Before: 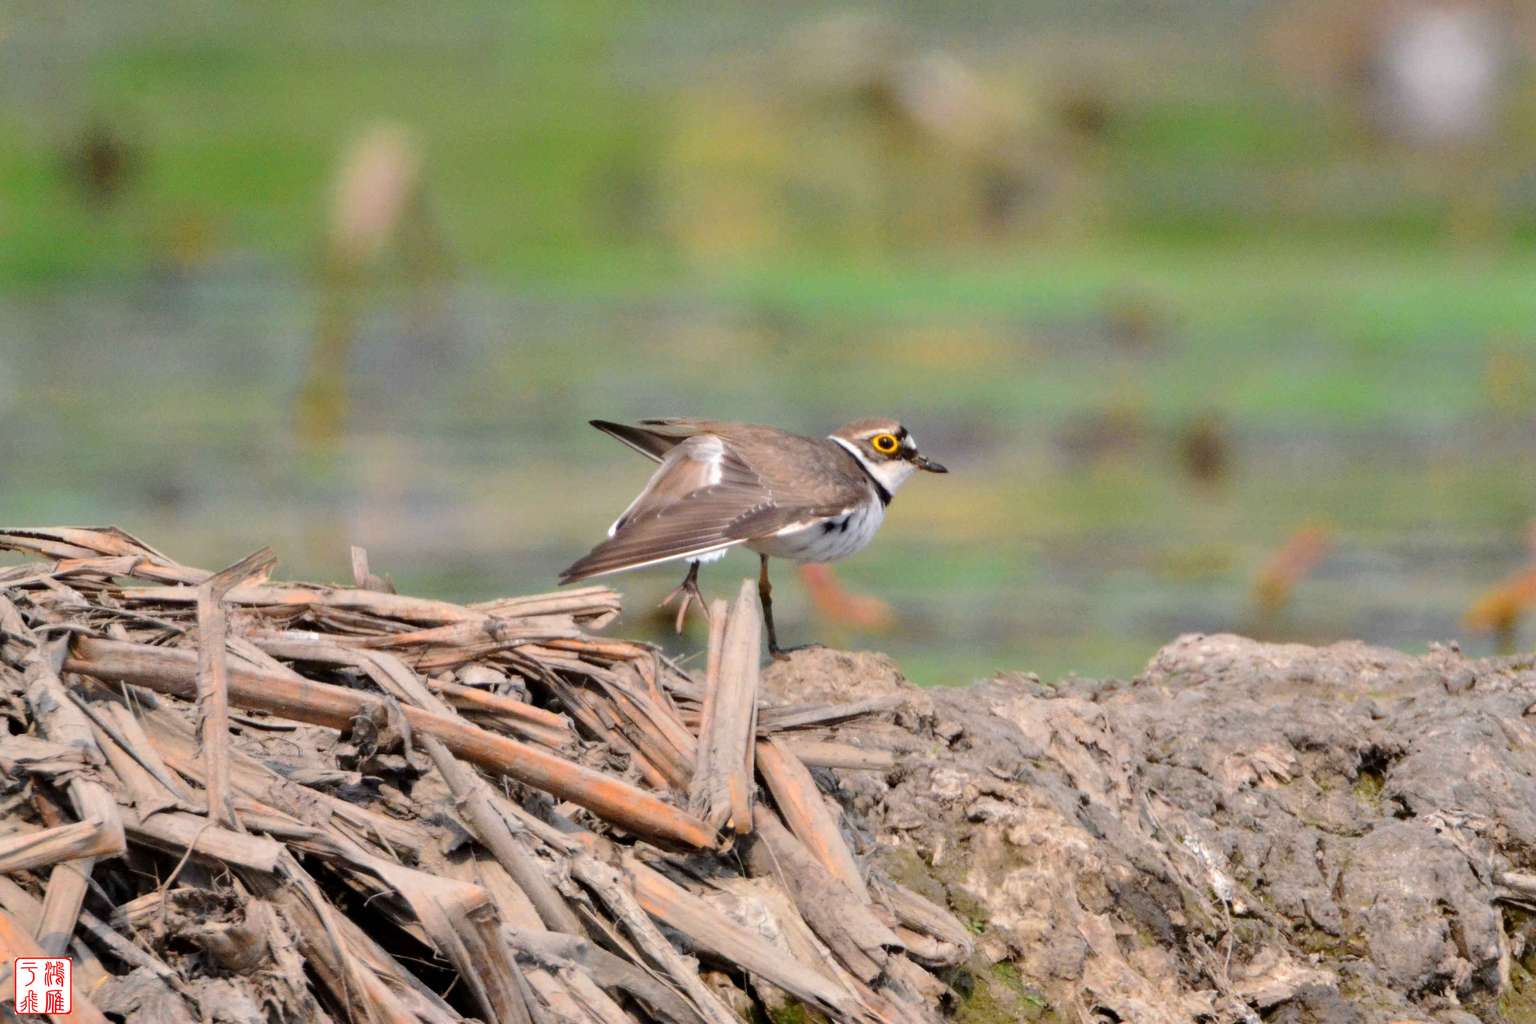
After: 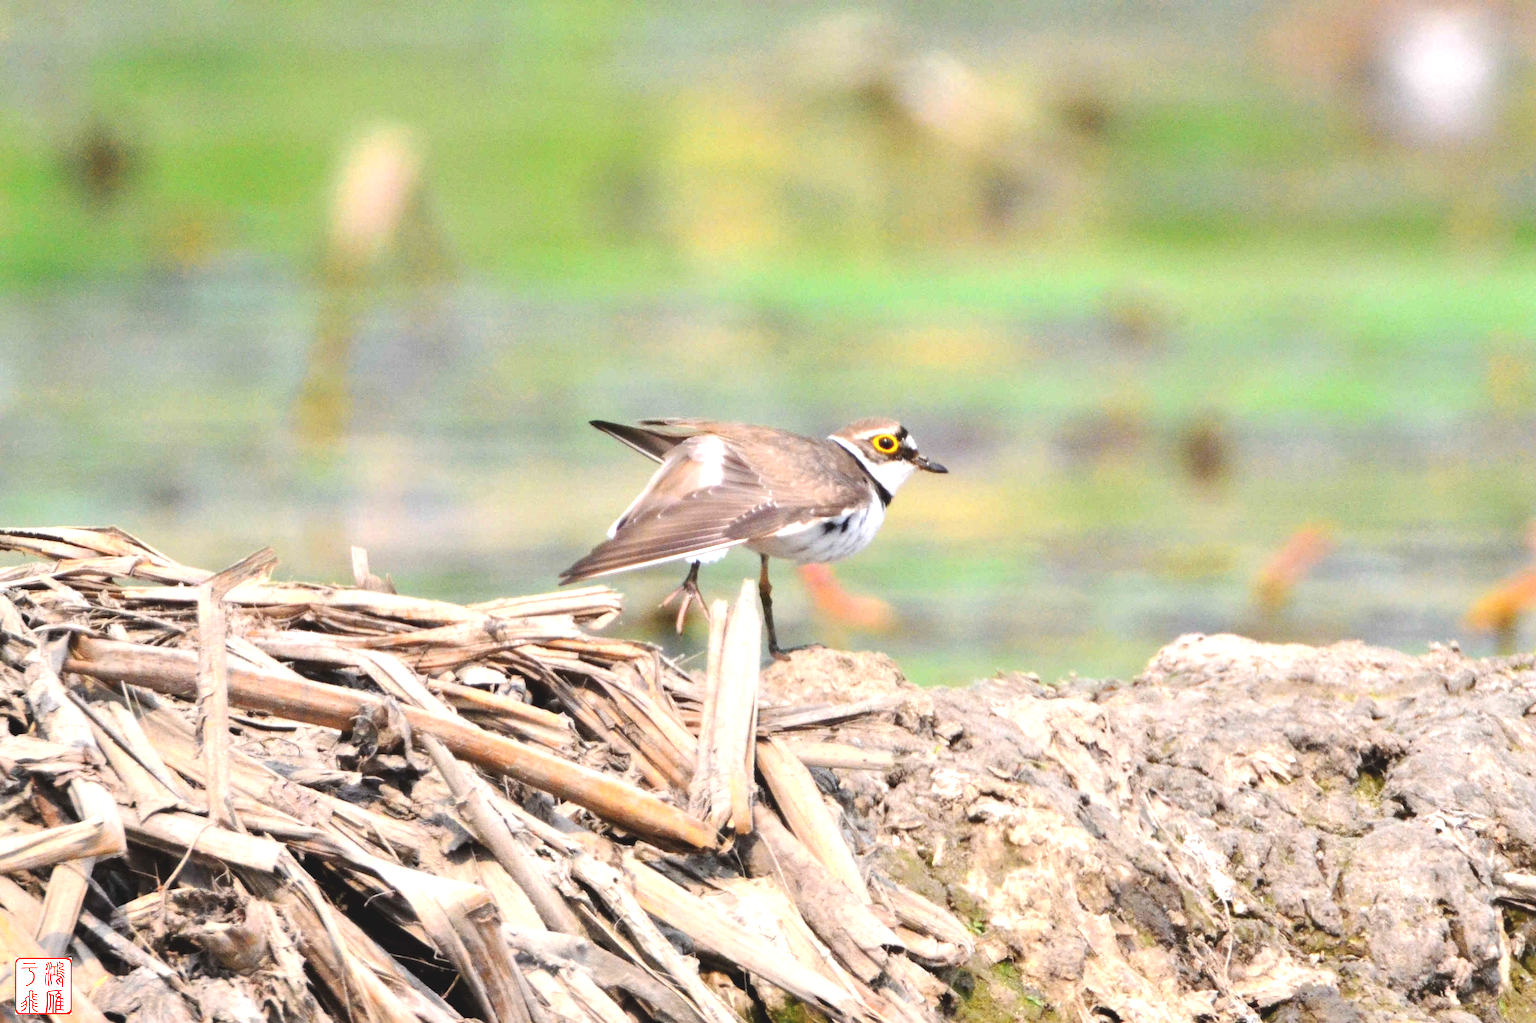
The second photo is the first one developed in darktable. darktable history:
exposure: black level correction -0.005, exposure 1.006 EV, compensate highlight preservation false
